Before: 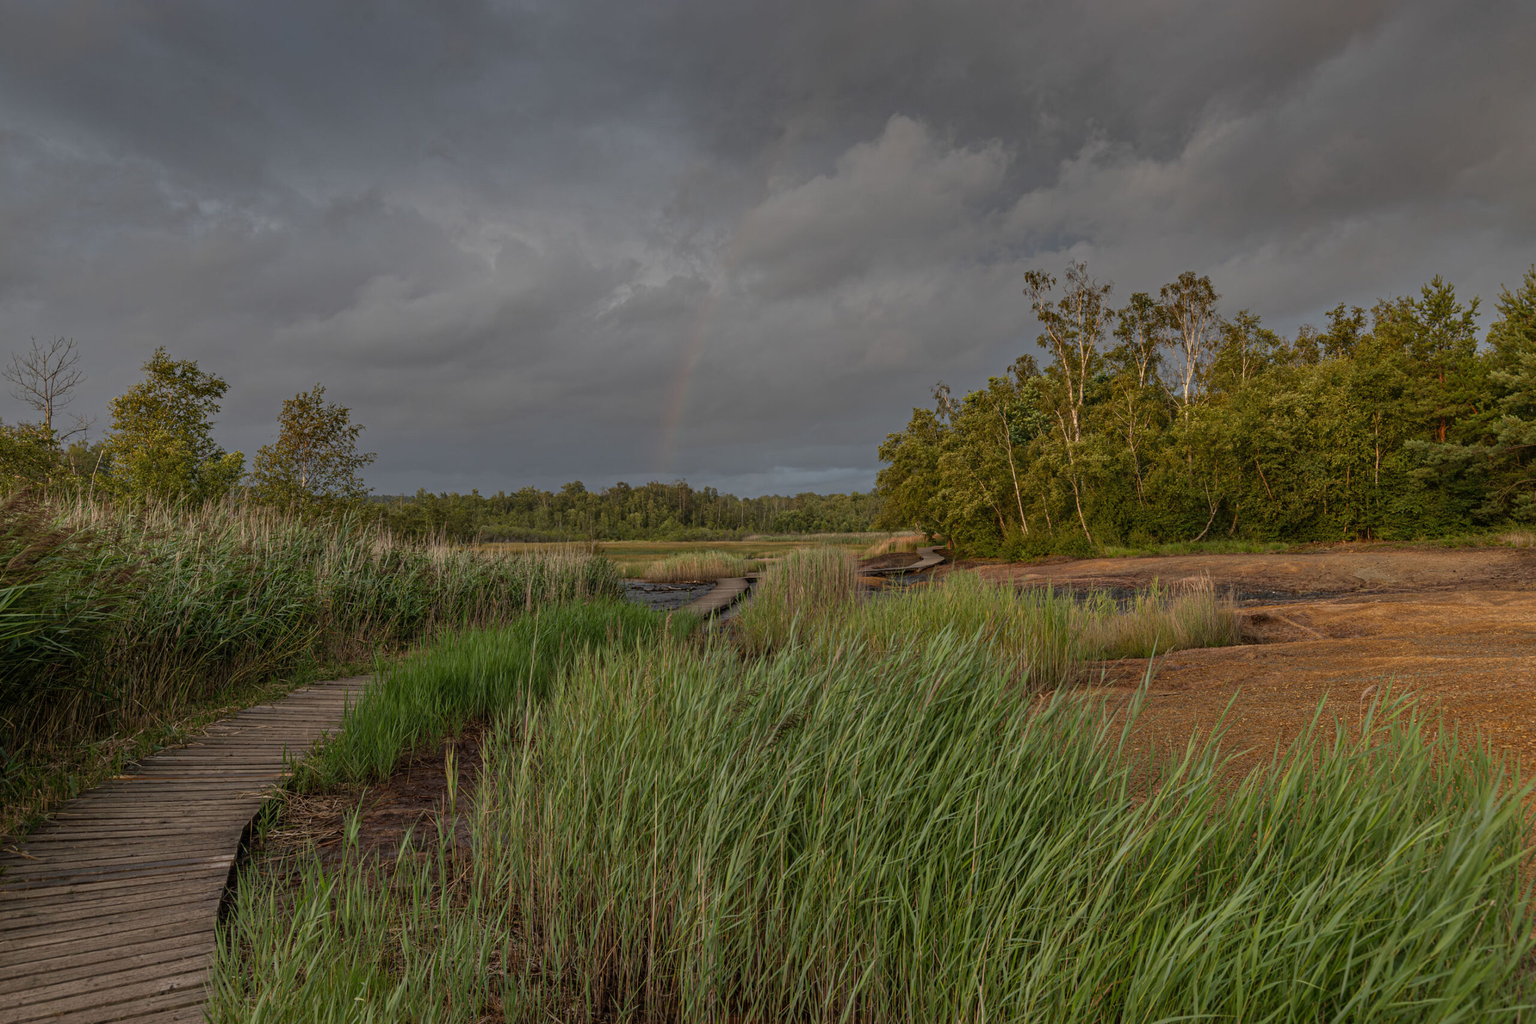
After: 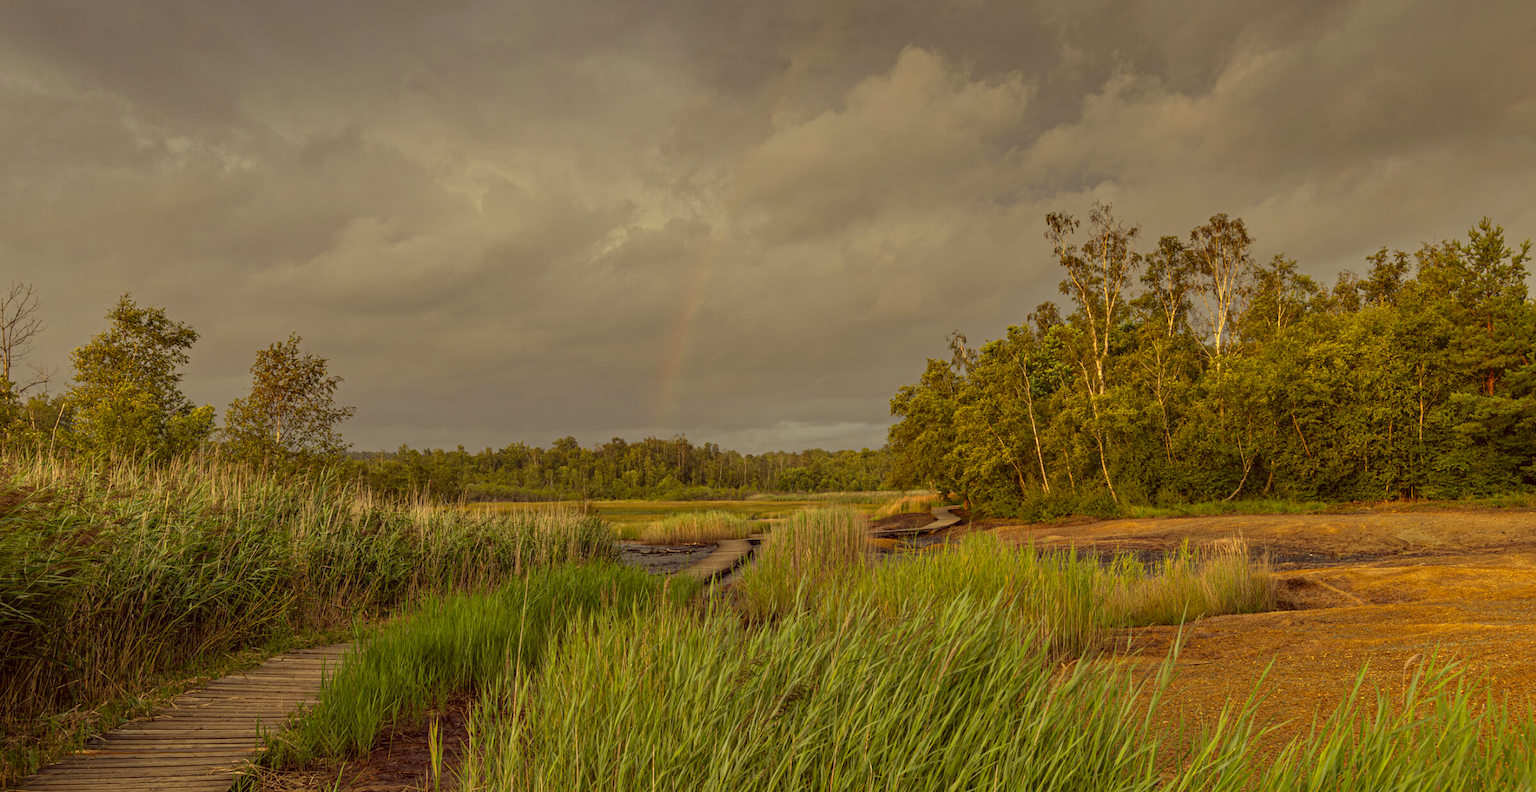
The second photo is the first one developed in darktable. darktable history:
exposure: black level correction 0.001, exposure 0.499 EV, compensate highlight preservation false
crop: left 2.781%, top 7.003%, right 3.3%, bottom 20.342%
color correction: highlights a* -0.374, highlights b* 39.73, shadows a* 9.46, shadows b* -0.812
